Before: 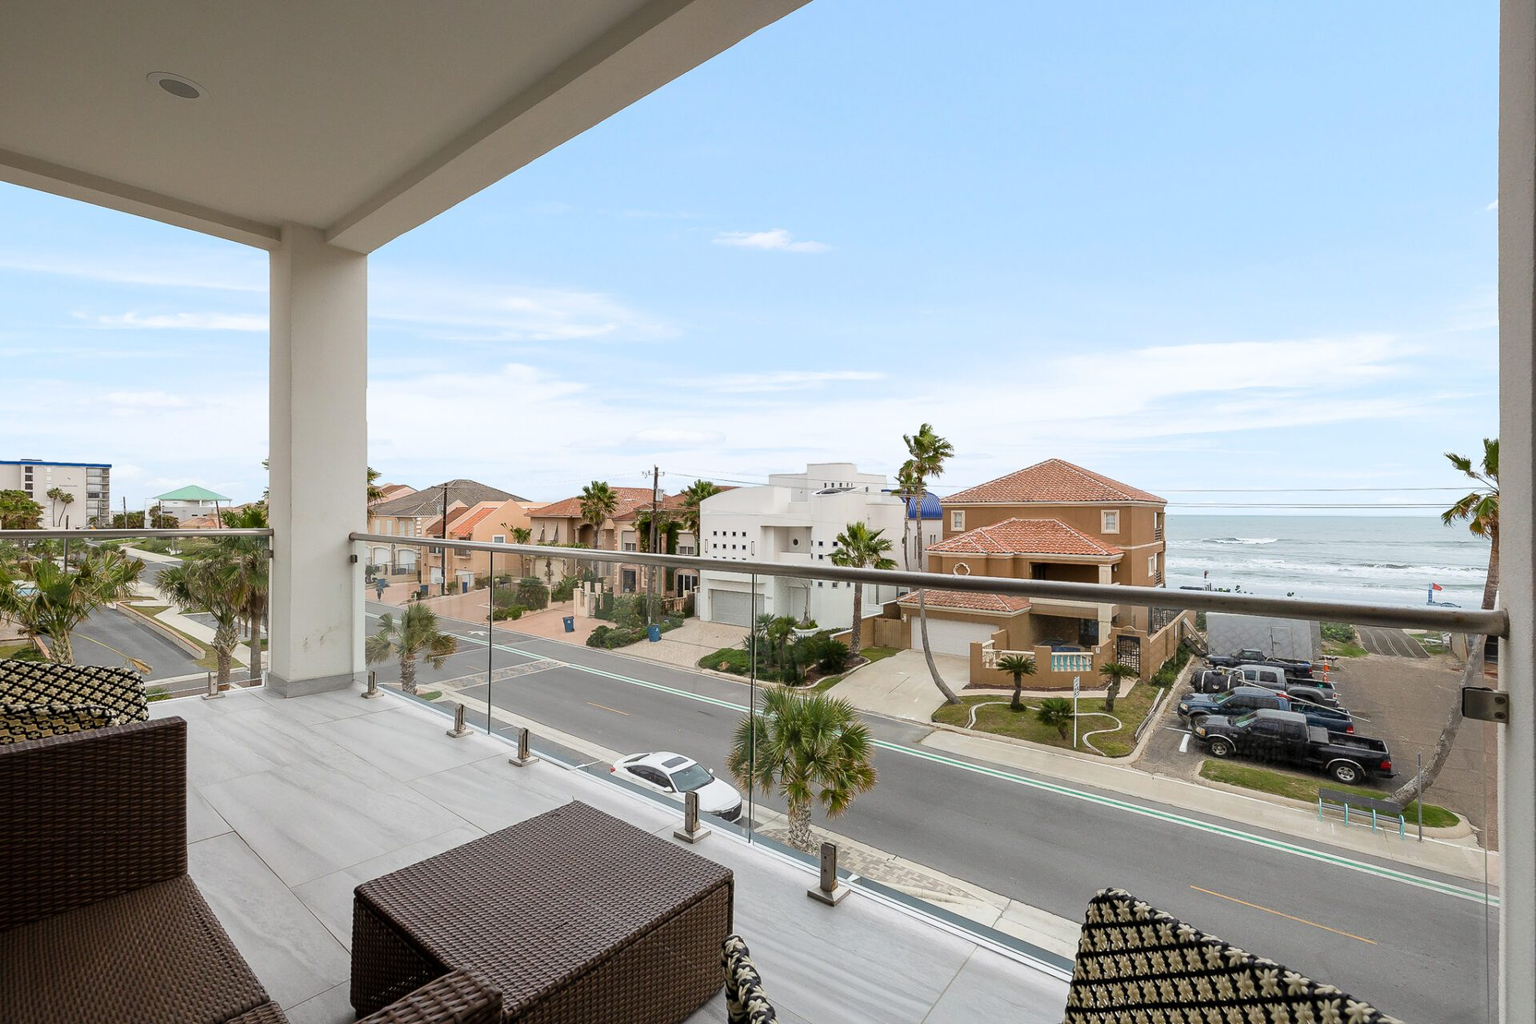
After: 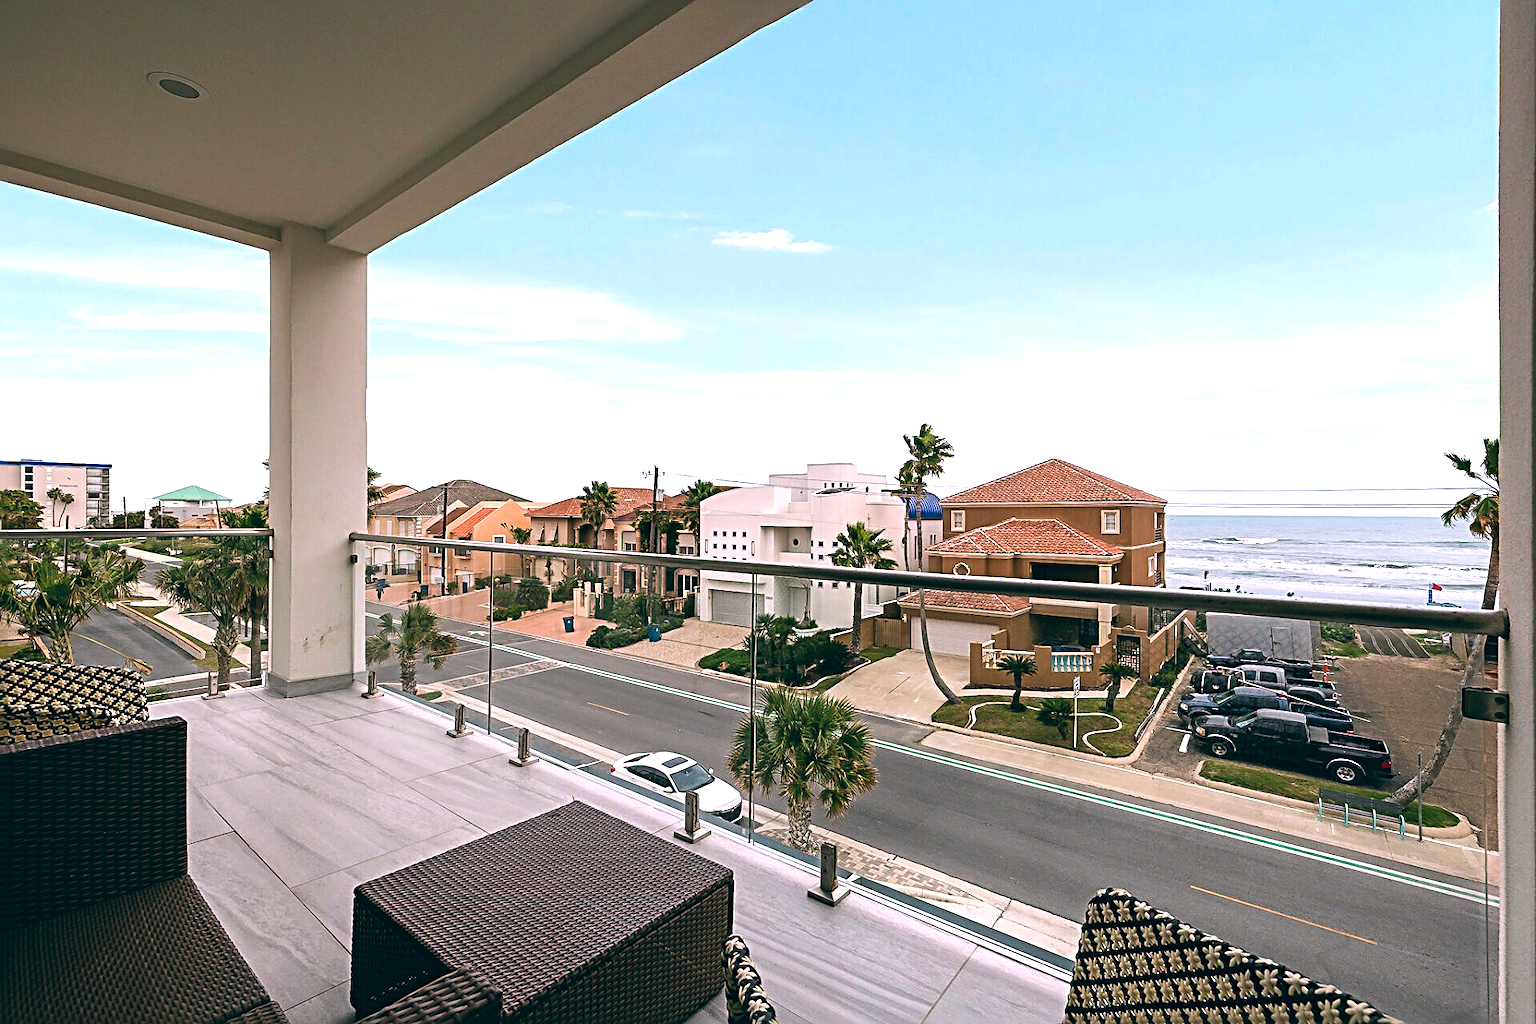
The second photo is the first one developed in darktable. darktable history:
haze removal: compatibility mode true, adaptive false
sharpen: radius 4
exposure: black level correction 0, exposure 0.5 EV, compensate highlight preservation false
color balance: lift [1.016, 0.983, 1, 1.017], gamma [0.78, 1.018, 1.043, 0.957], gain [0.786, 1.063, 0.937, 1.017], input saturation 118.26%, contrast 13.43%, contrast fulcrum 21.62%, output saturation 82.76%
